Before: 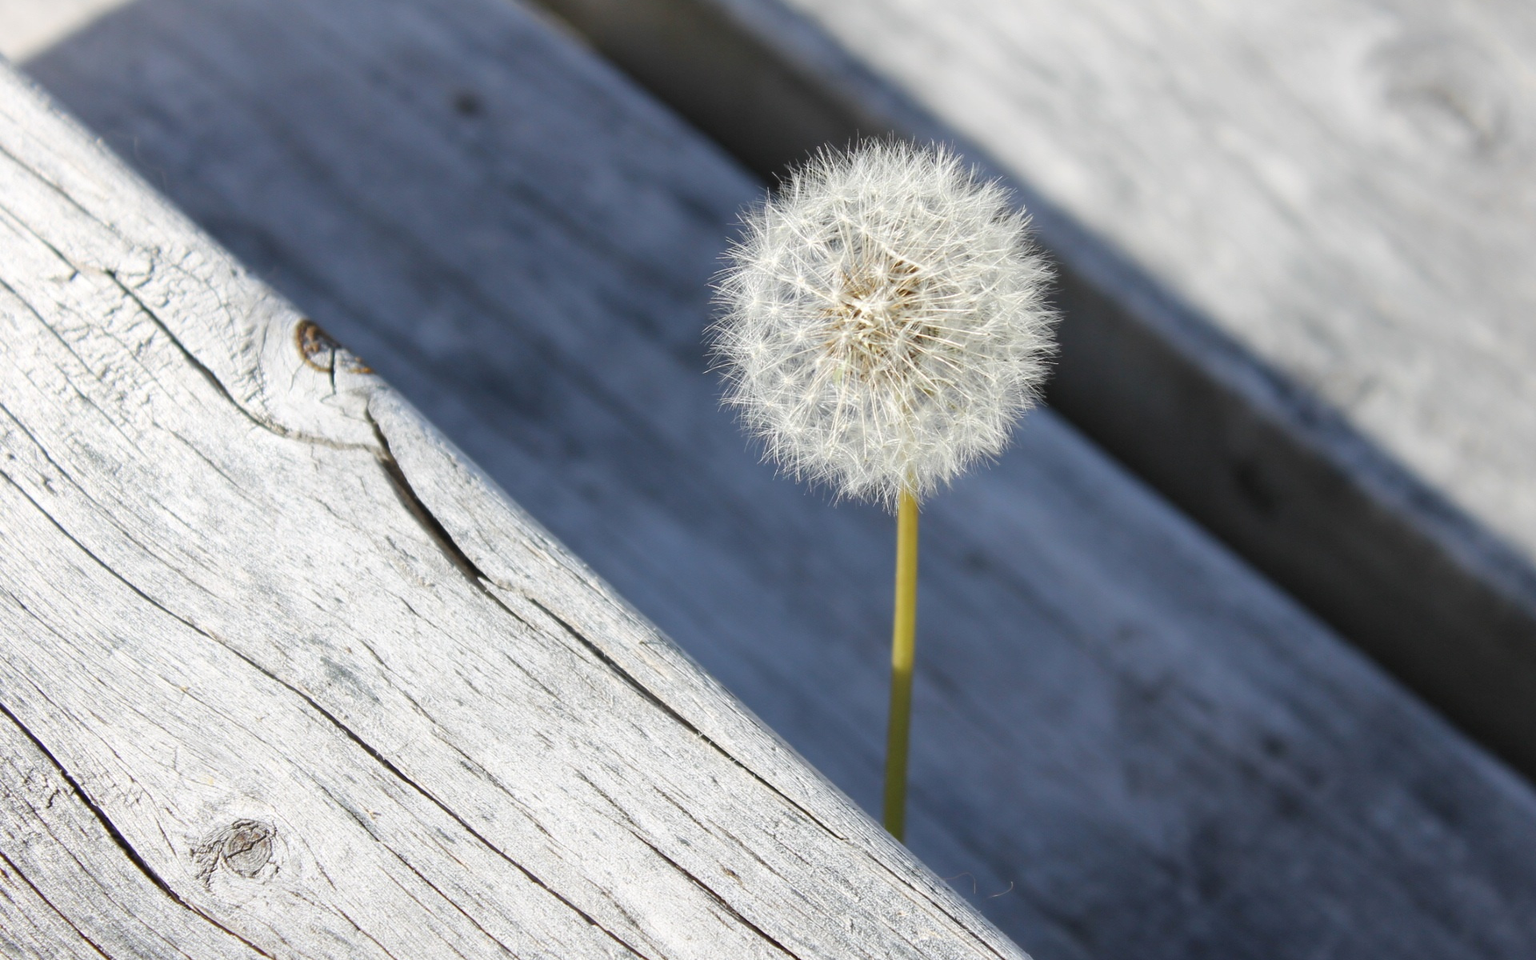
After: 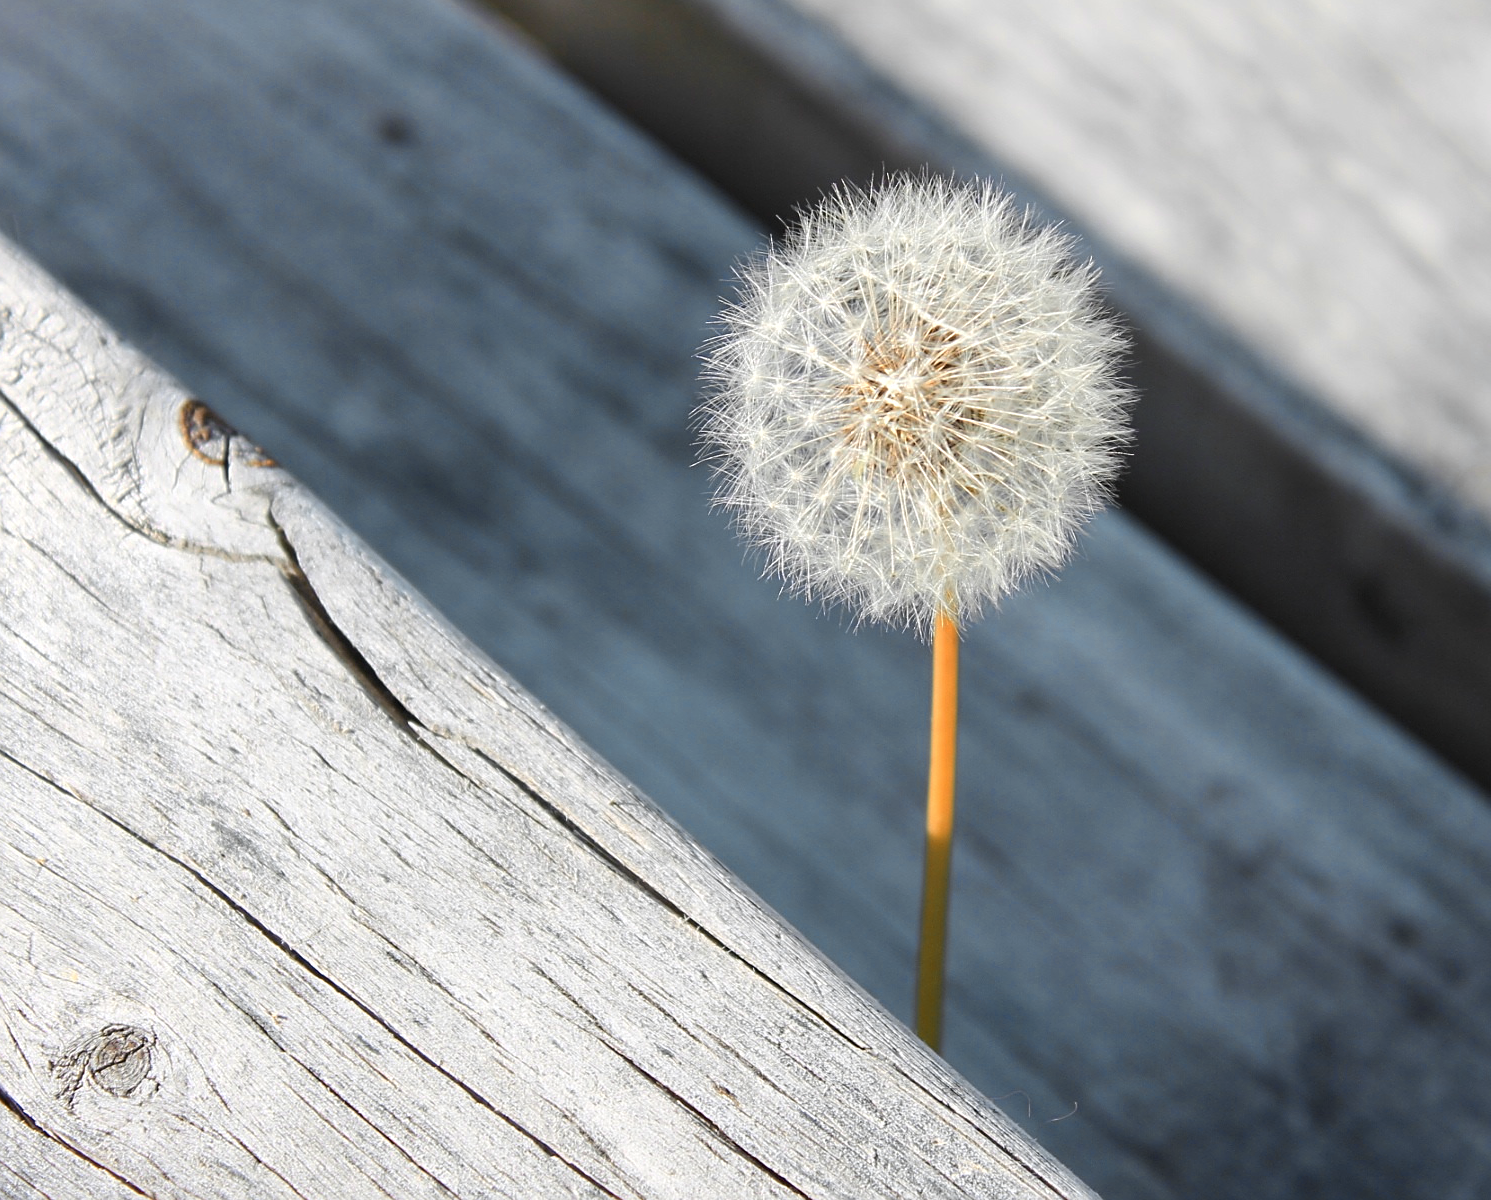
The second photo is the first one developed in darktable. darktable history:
crop: left 9.882%, right 12.45%
sharpen: on, module defaults
color zones: curves: ch0 [(0.009, 0.528) (0.136, 0.6) (0.255, 0.586) (0.39, 0.528) (0.522, 0.584) (0.686, 0.736) (0.849, 0.561)]; ch1 [(0.045, 0.781) (0.14, 0.416) (0.257, 0.695) (0.442, 0.032) (0.738, 0.338) (0.818, 0.632) (0.891, 0.741) (1, 0.704)]; ch2 [(0, 0.667) (0.141, 0.52) (0.26, 0.37) (0.474, 0.432) (0.743, 0.286)]
